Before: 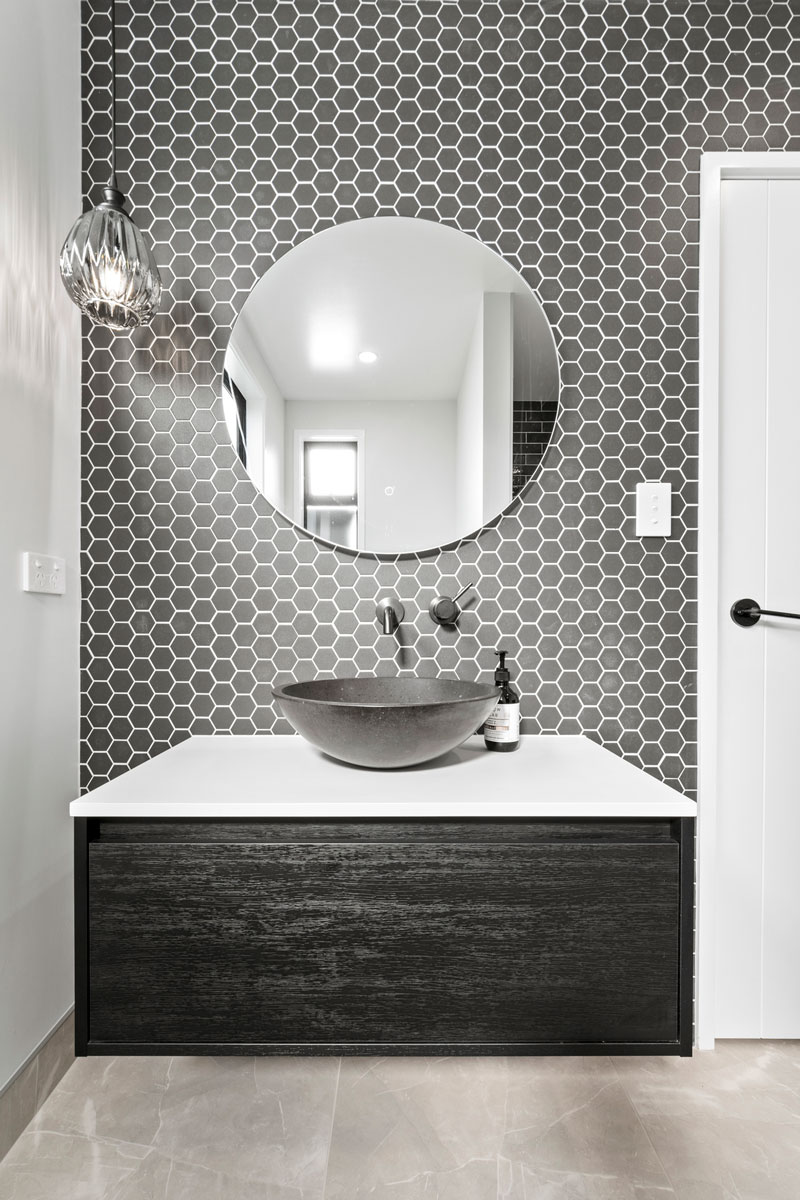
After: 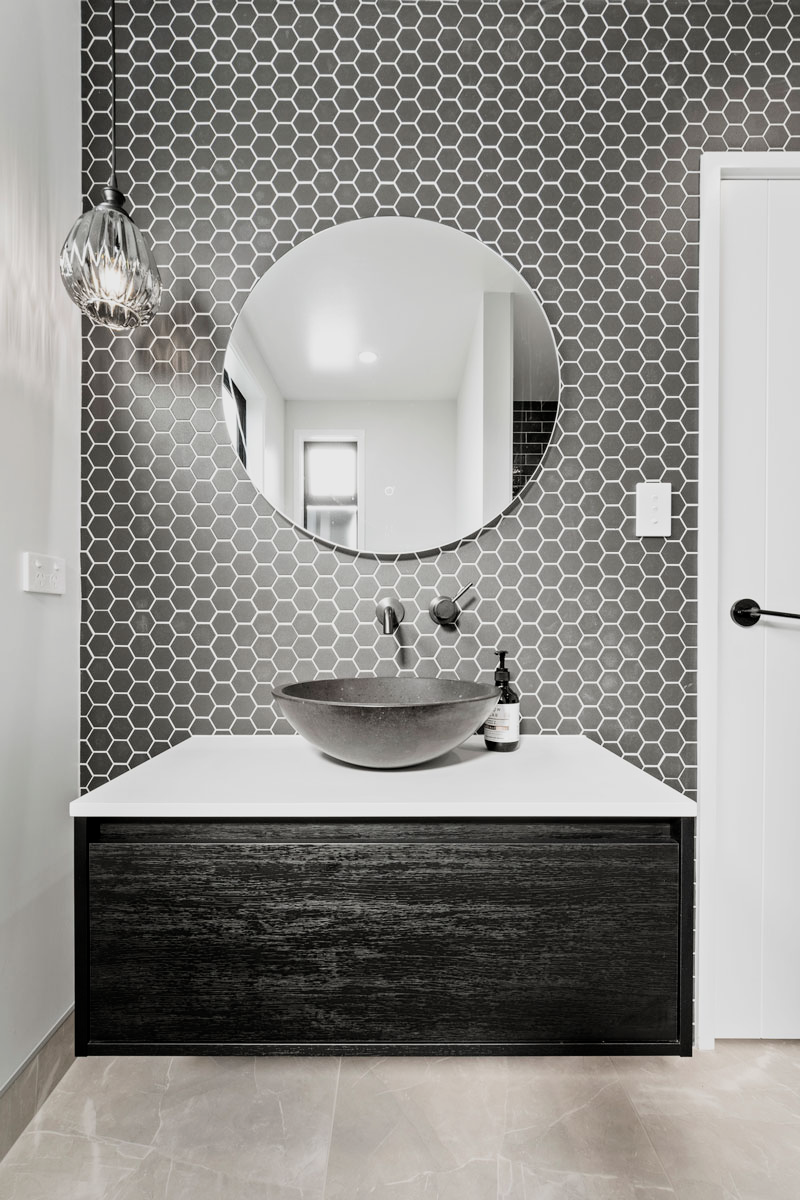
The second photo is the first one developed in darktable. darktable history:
filmic rgb: middle gray luminance 9.44%, black relative exposure -10.65 EV, white relative exposure 3.43 EV, threshold 3.02 EV, target black luminance 0%, hardness 5.97, latitude 59.47%, contrast 1.091, highlights saturation mix 6.27%, shadows ↔ highlights balance 29.5%, enable highlight reconstruction true
